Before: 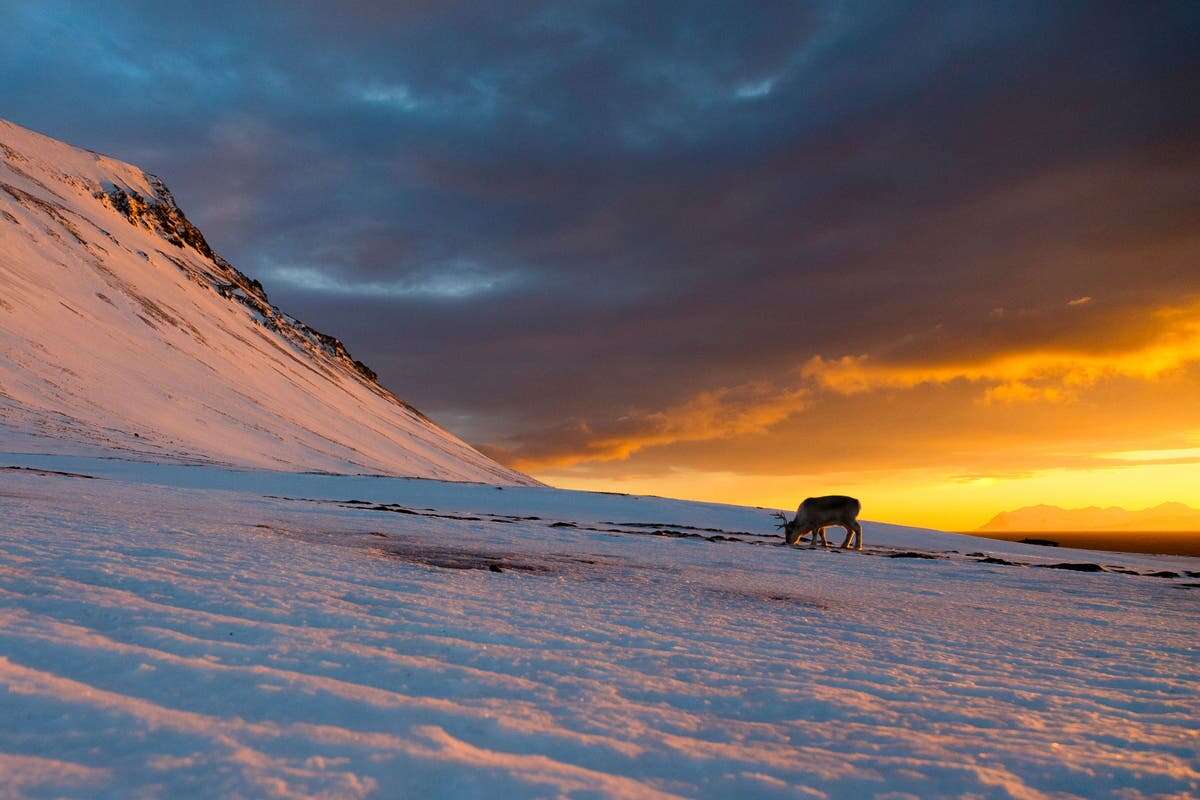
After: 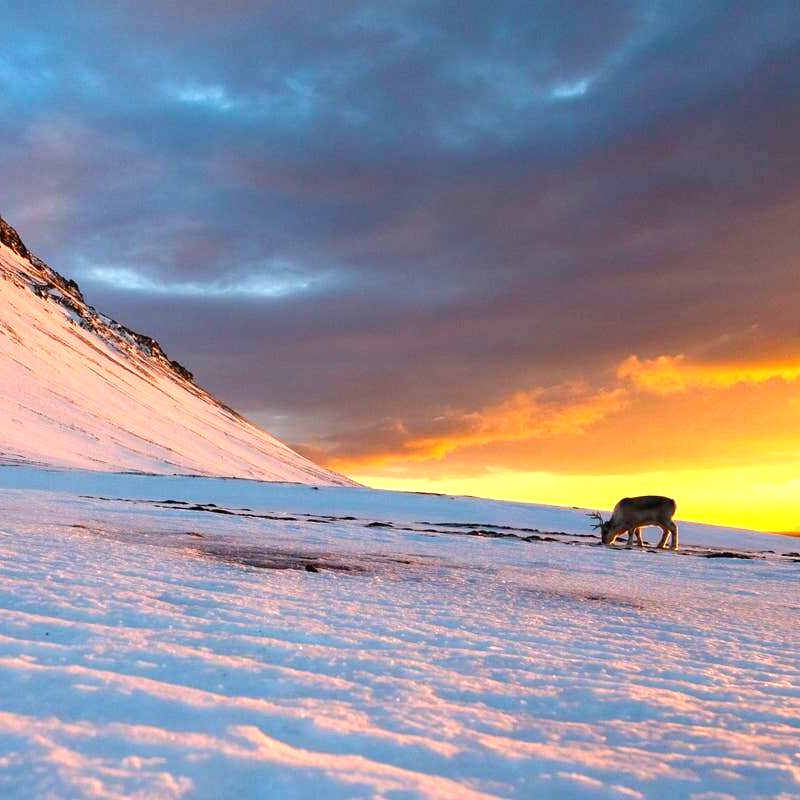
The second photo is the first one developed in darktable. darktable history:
exposure: black level correction 0, exposure 1.2 EV, compensate exposure bias true, compensate highlight preservation false
crop: left 15.395%, right 17.931%
